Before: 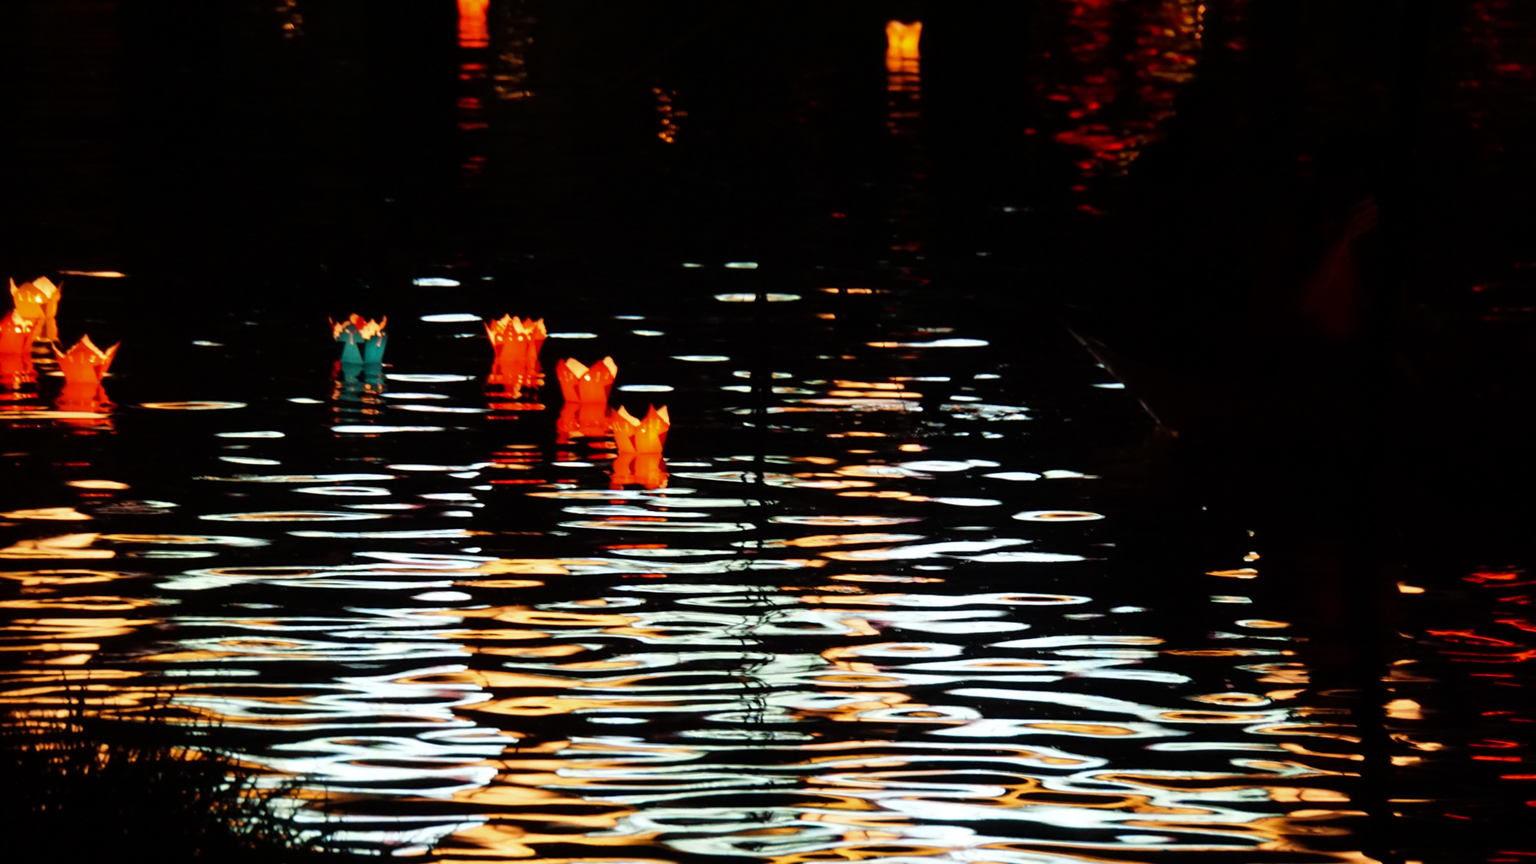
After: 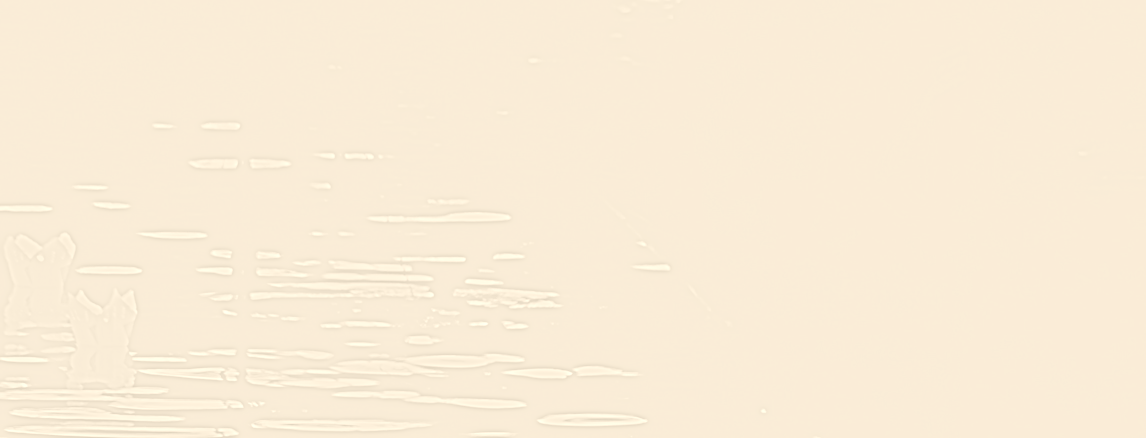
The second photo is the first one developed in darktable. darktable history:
exposure: exposure -0.157 EV, compensate highlight preservation false
highpass: sharpness 5.84%, contrast boost 8.44%
color balance rgb: shadows lift › luminance -10%, highlights gain › luminance 10%, saturation formula JzAzBz (2021)
color correction: saturation 0.8
colorize: hue 36°, saturation 71%, lightness 80.79%
crop: left 36.005%, top 18.293%, right 0.31%, bottom 38.444%
